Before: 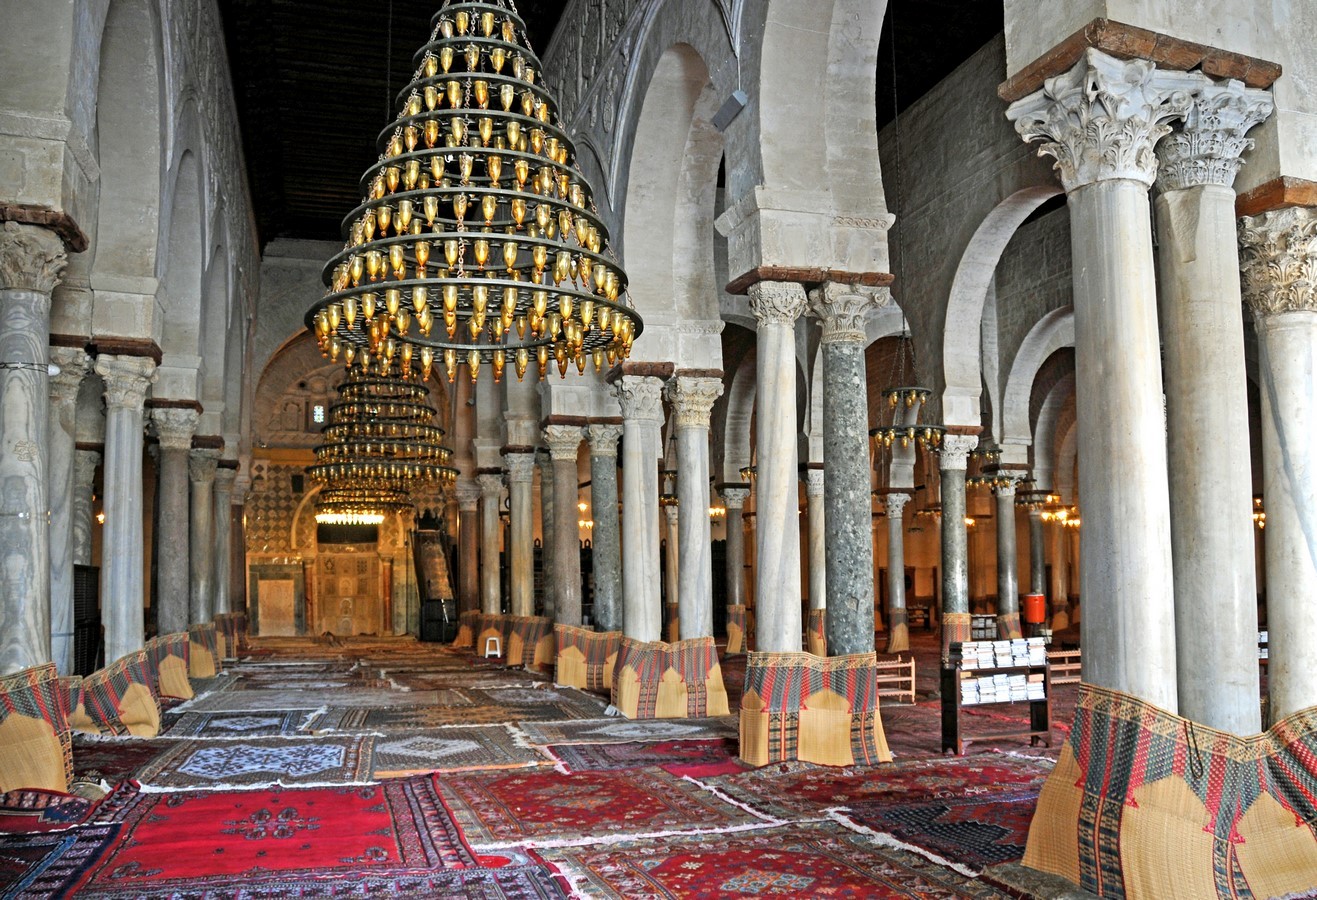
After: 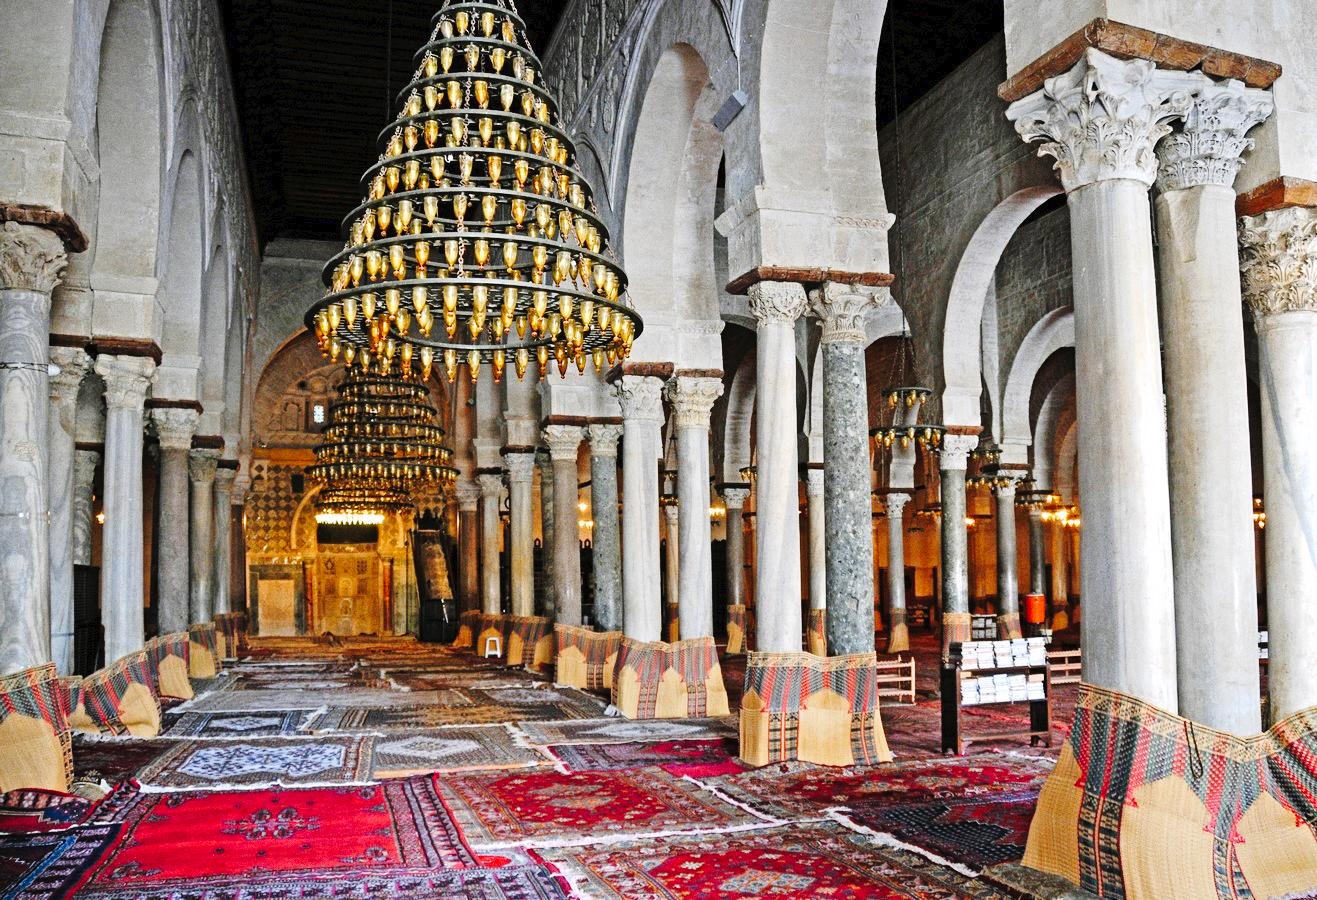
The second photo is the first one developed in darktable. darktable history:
white balance: red 1.009, blue 1.027
grain: coarseness 0.09 ISO
tone curve: curves: ch0 [(0, 0) (0.003, 0.023) (0.011, 0.029) (0.025, 0.037) (0.044, 0.047) (0.069, 0.057) (0.1, 0.075) (0.136, 0.103) (0.177, 0.145) (0.224, 0.193) (0.277, 0.266) (0.335, 0.362) (0.399, 0.473) (0.468, 0.569) (0.543, 0.655) (0.623, 0.73) (0.709, 0.804) (0.801, 0.874) (0.898, 0.924) (1, 1)], preserve colors none
